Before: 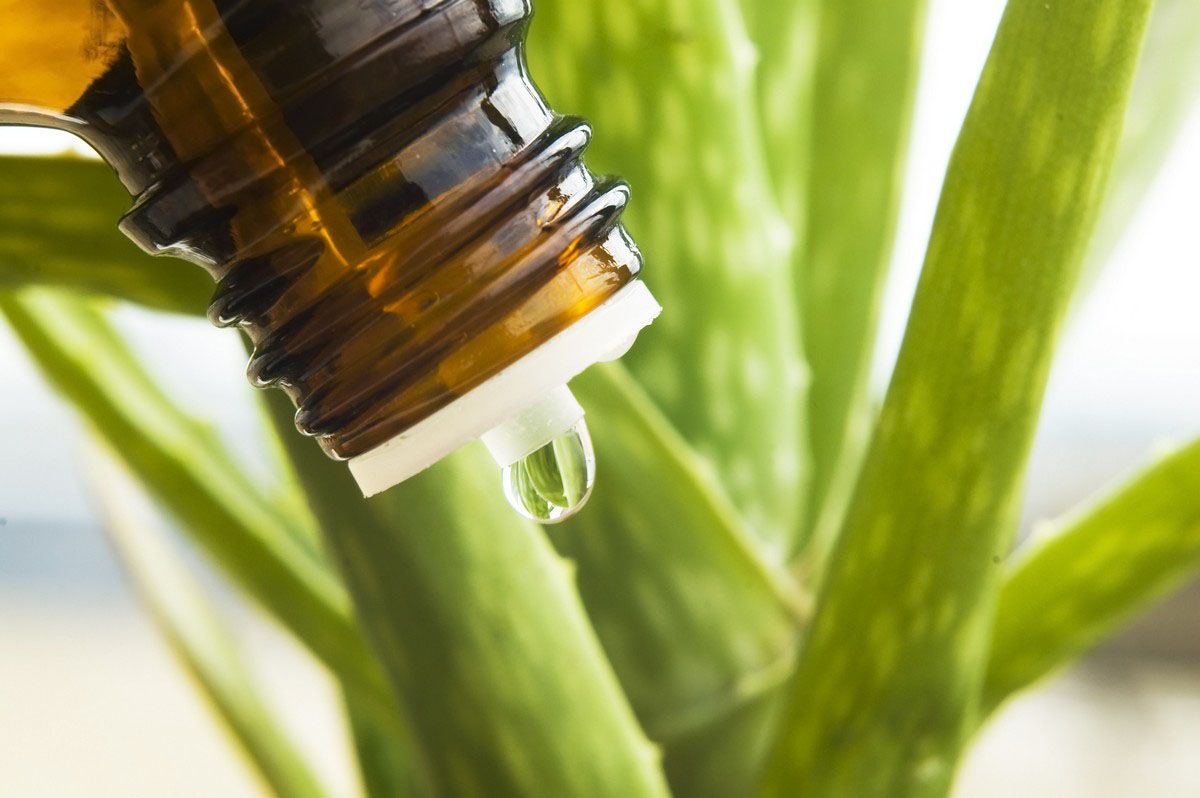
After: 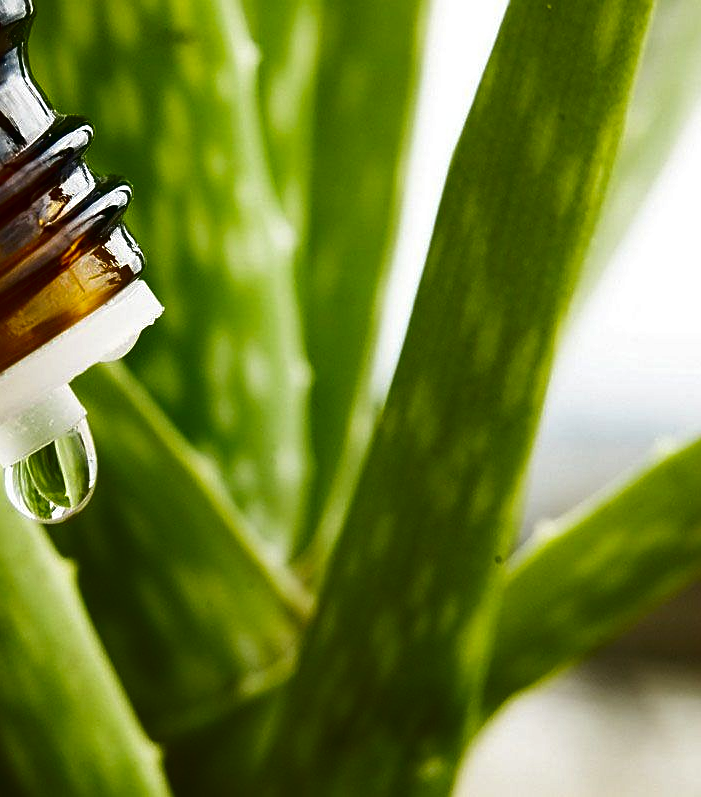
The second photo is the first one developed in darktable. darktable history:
sharpen: on, module defaults
crop: left 41.51%
contrast brightness saturation: contrast 0.089, brightness -0.589, saturation 0.169
